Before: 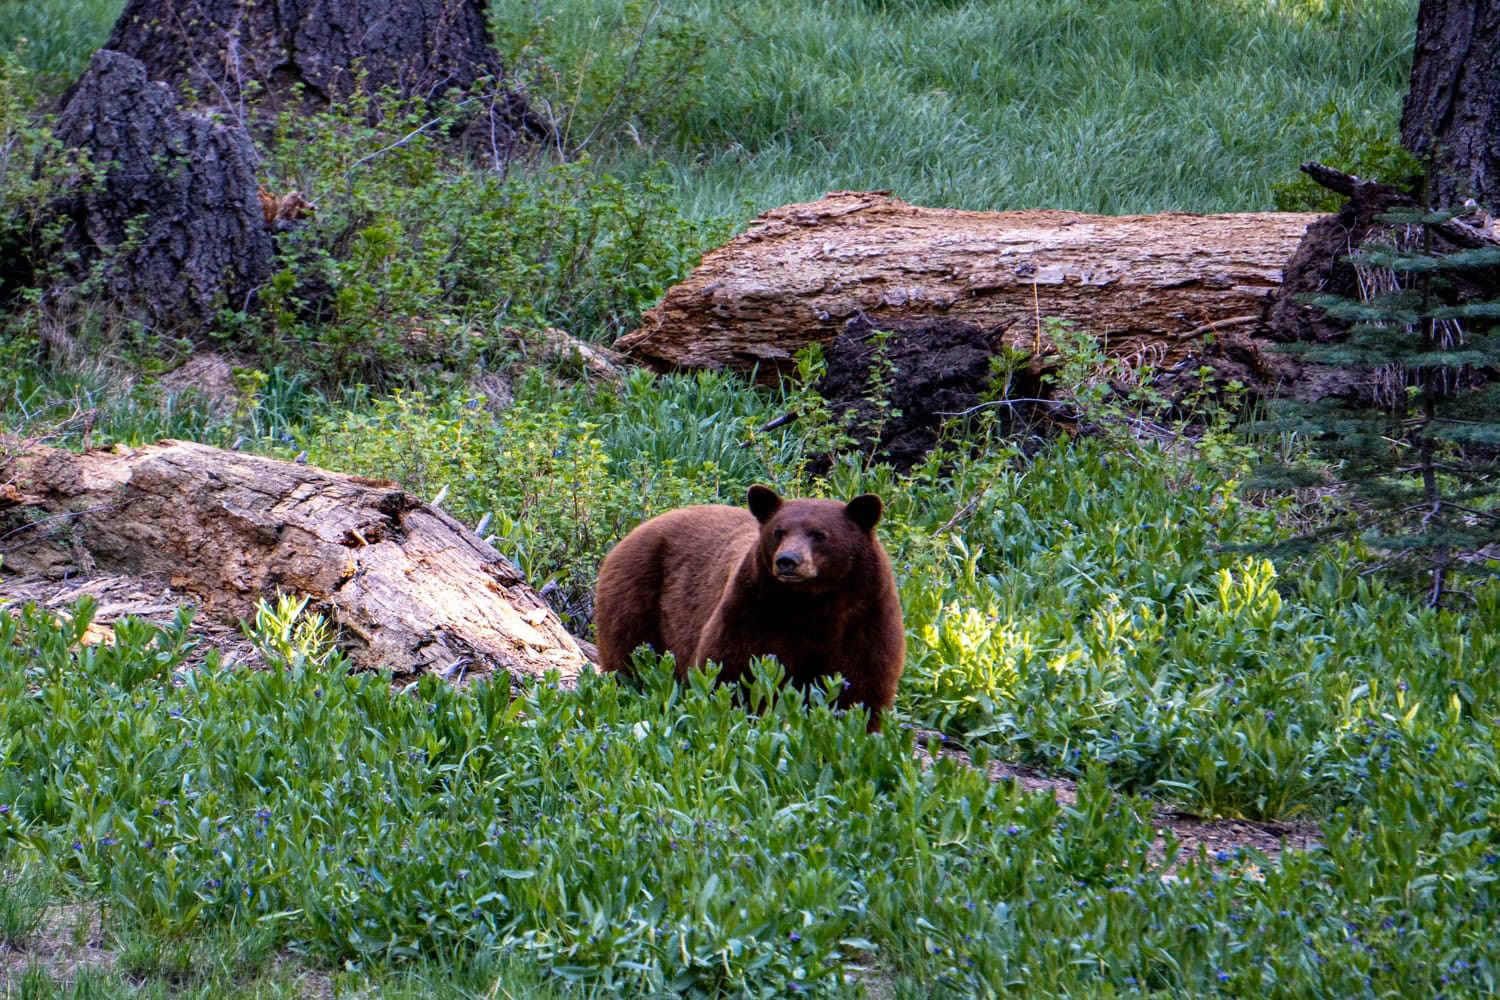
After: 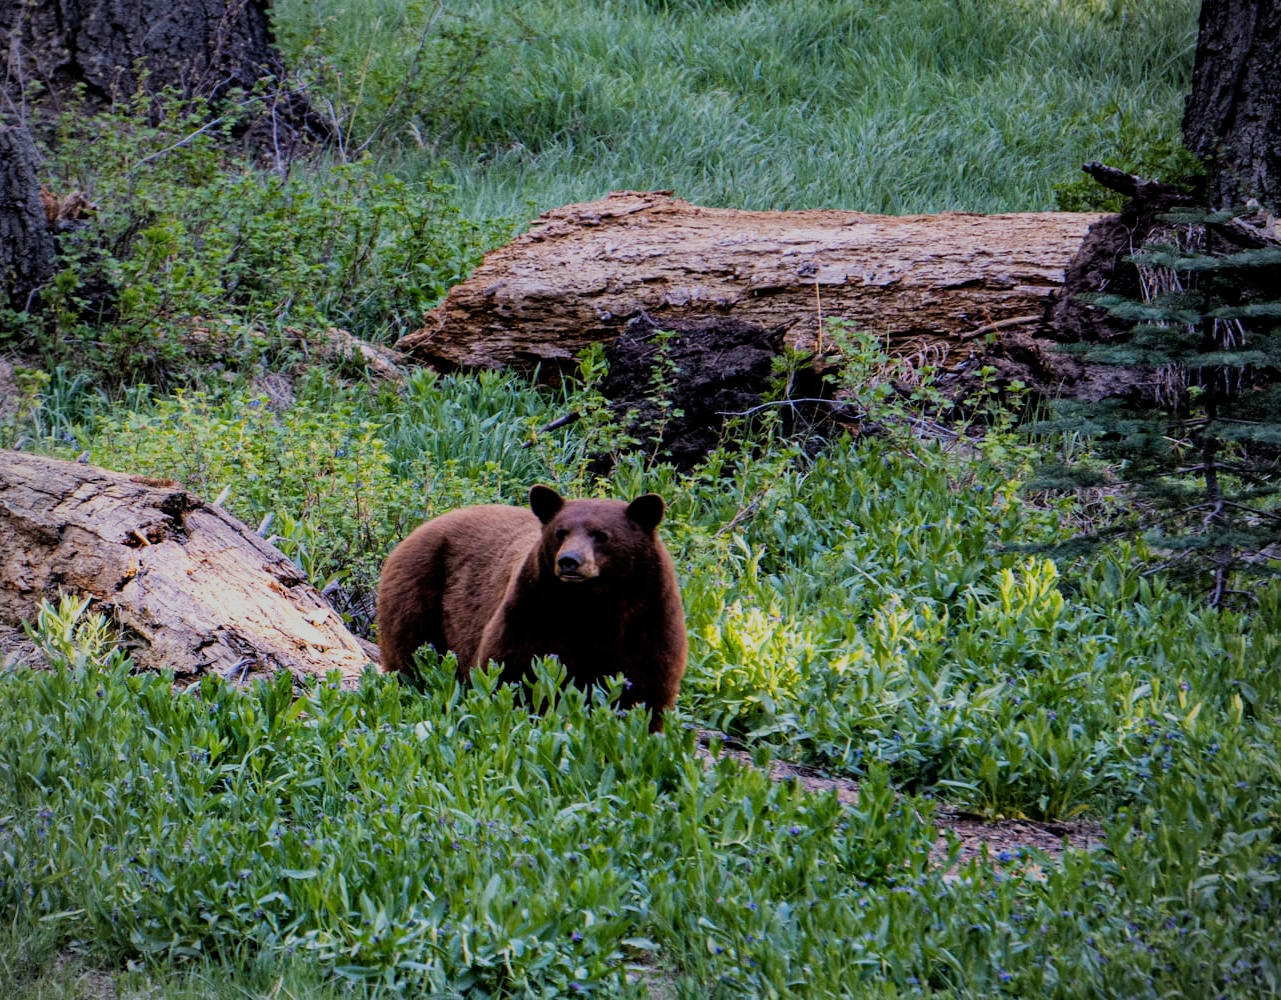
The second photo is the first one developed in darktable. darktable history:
crop and rotate: left 14.584%
vignetting: fall-off radius 60.92%
filmic rgb: black relative exposure -7.32 EV, white relative exposure 5.09 EV, hardness 3.2
